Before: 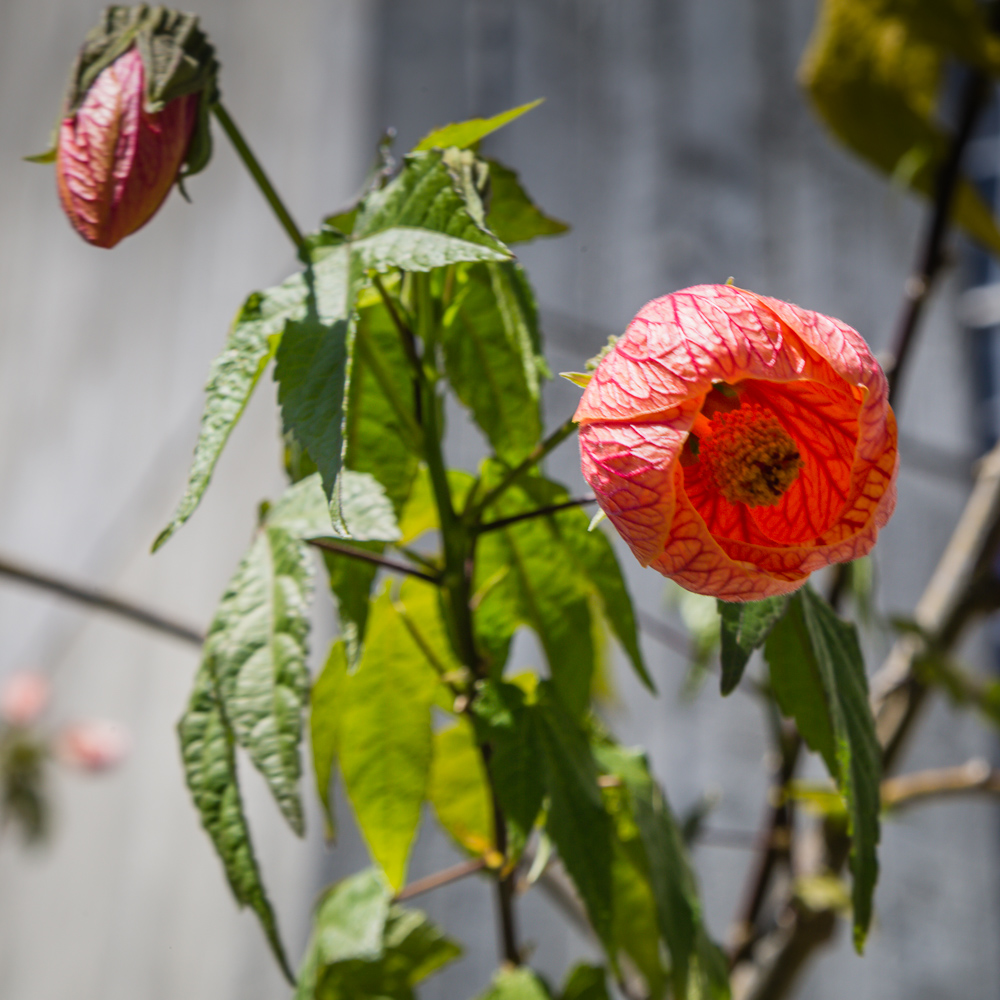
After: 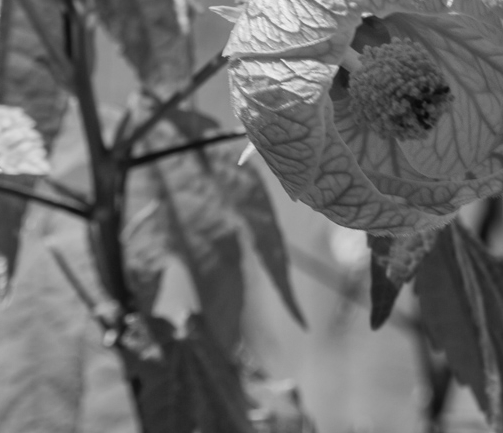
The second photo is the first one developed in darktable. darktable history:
monochrome: on, module defaults
crop: left 35.03%, top 36.625%, right 14.663%, bottom 20.057%
